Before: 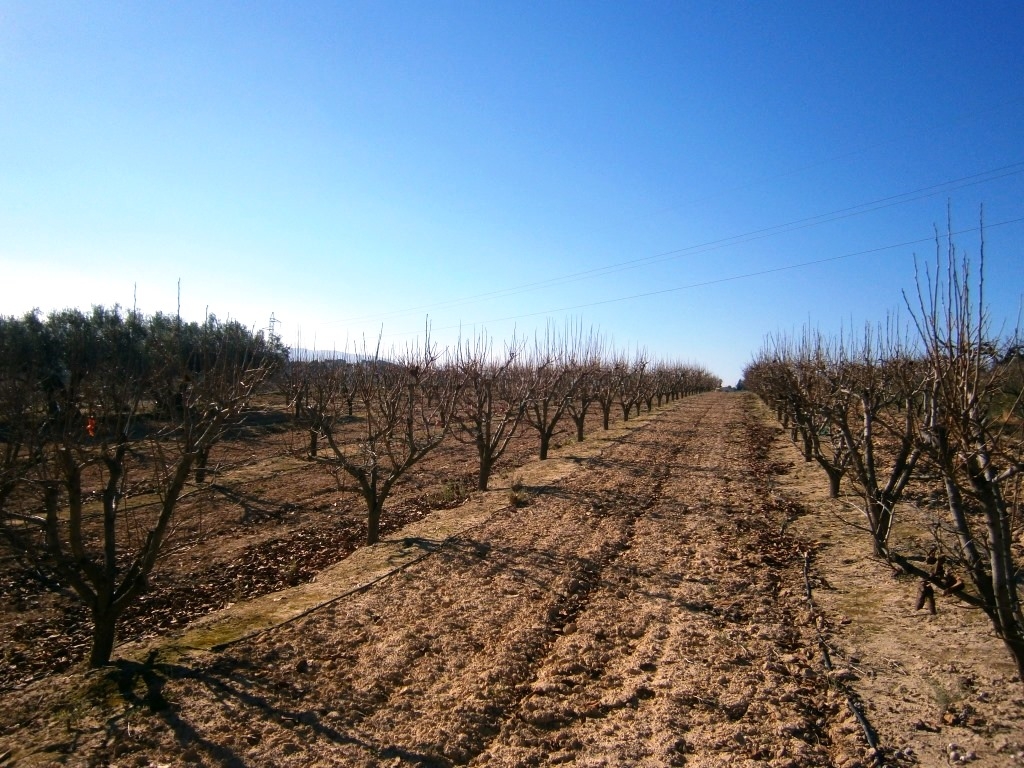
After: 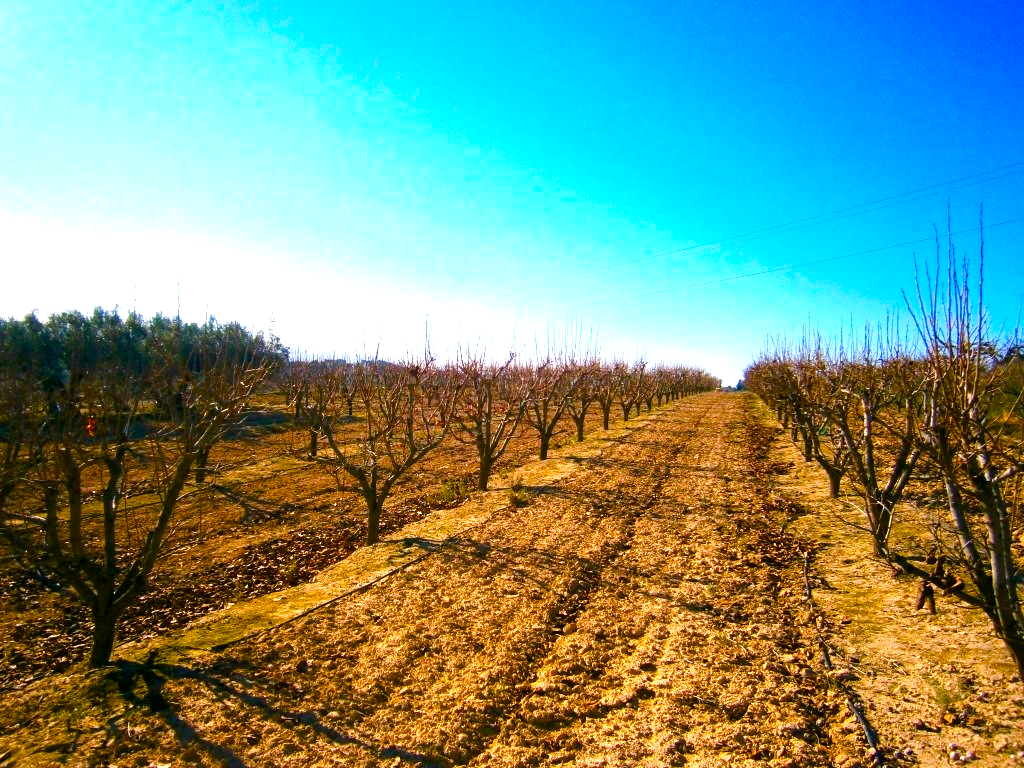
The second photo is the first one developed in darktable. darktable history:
exposure: black level correction 0.001, exposure 0.959 EV, compensate highlight preservation false
color balance rgb: shadows lift › hue 86.71°, linear chroma grading › global chroma 40.607%, perceptual saturation grading › global saturation 40.557%, perceptual saturation grading › highlights -25.239%, perceptual saturation grading › mid-tones 34.385%, perceptual saturation grading › shadows 35.699%
